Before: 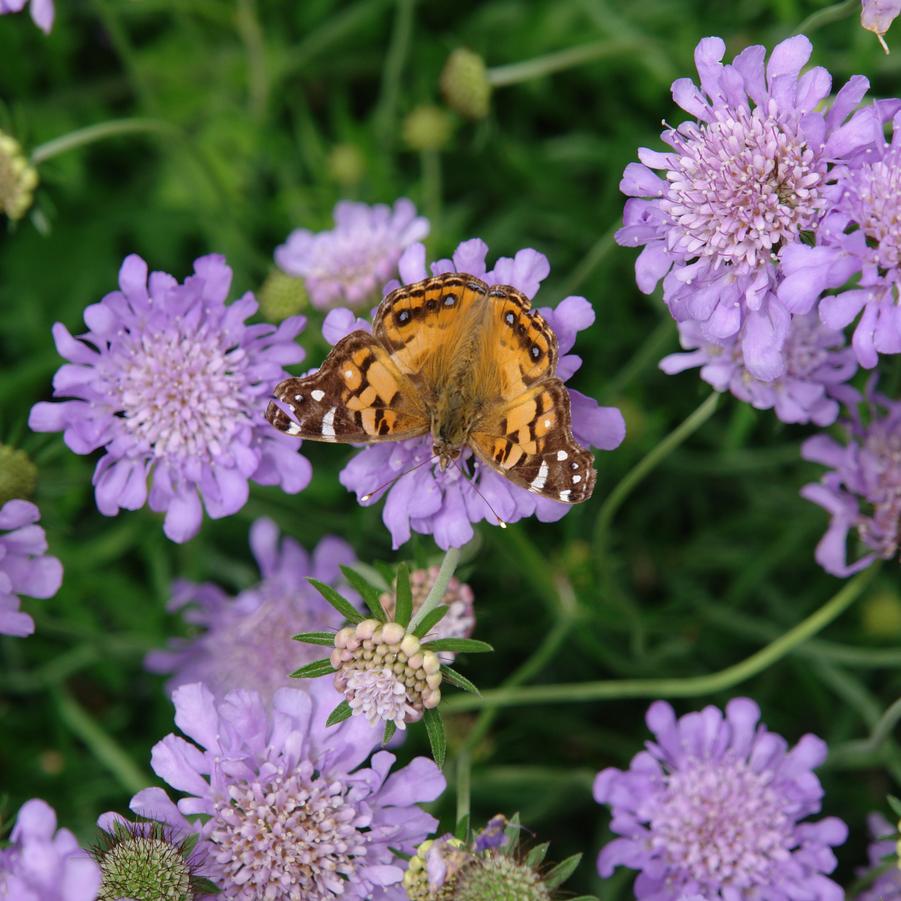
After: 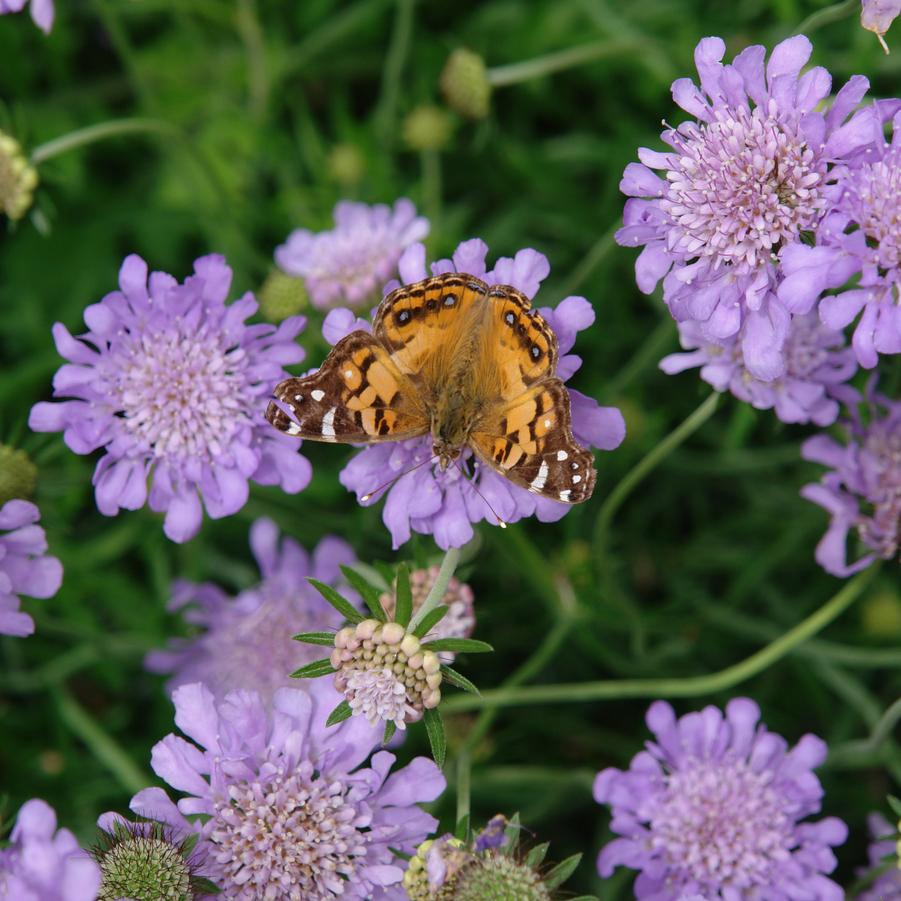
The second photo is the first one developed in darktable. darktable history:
exposure: exposure -0.049 EV, compensate exposure bias true, compensate highlight preservation false
tone equalizer: edges refinement/feathering 500, mask exposure compensation -1.57 EV, preserve details no
